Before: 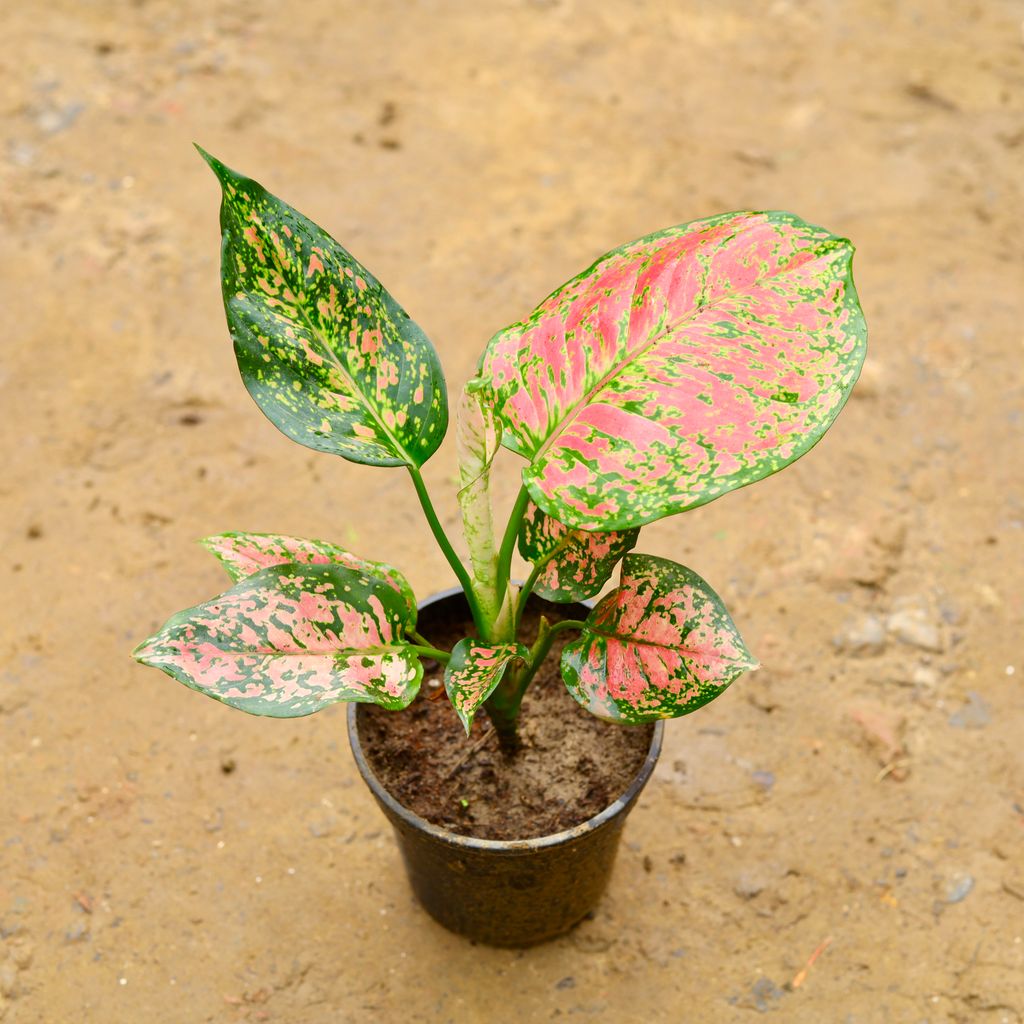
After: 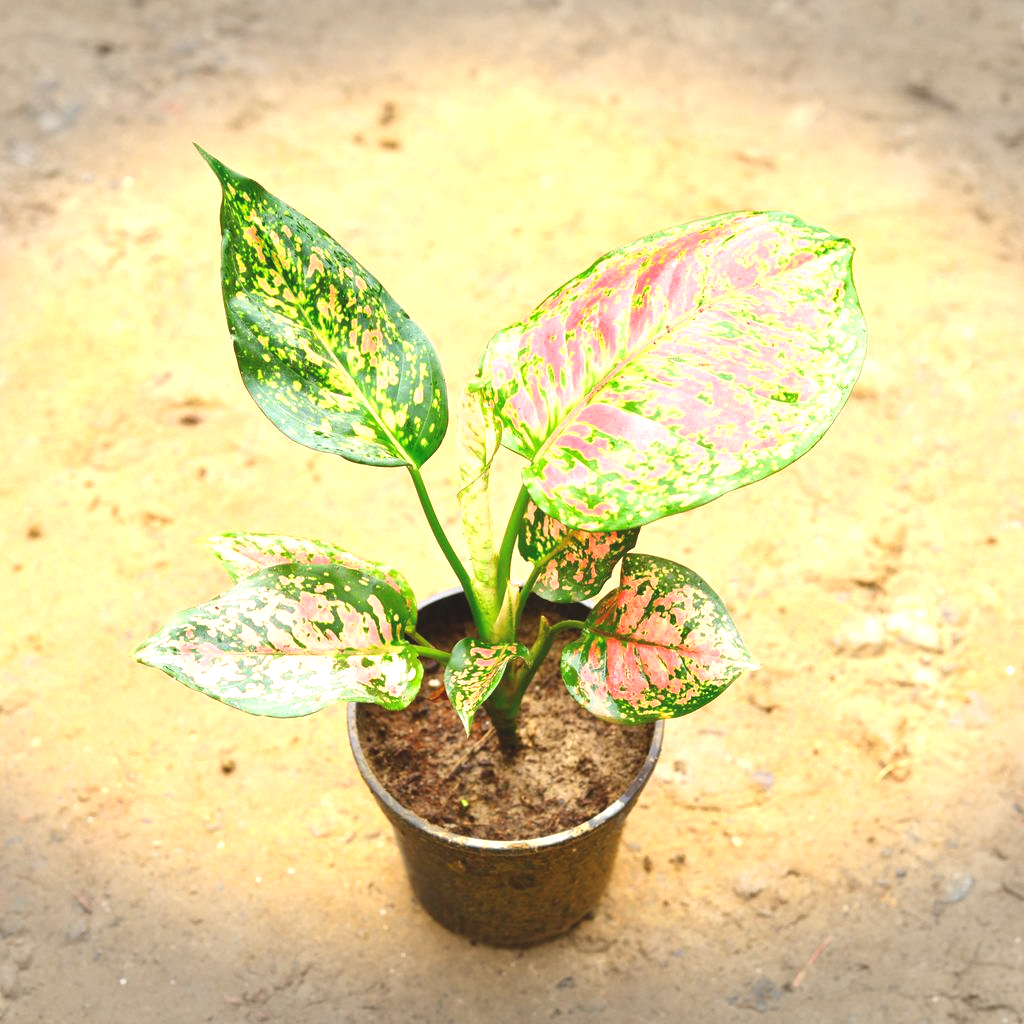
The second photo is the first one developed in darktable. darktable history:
vignetting: fall-off start 99.59%, width/height ratio 1.307, dithering 8-bit output
exposure: black level correction -0.005, exposure 1 EV, compensate exposure bias true, compensate highlight preservation false
color correction: highlights b* 2.97
